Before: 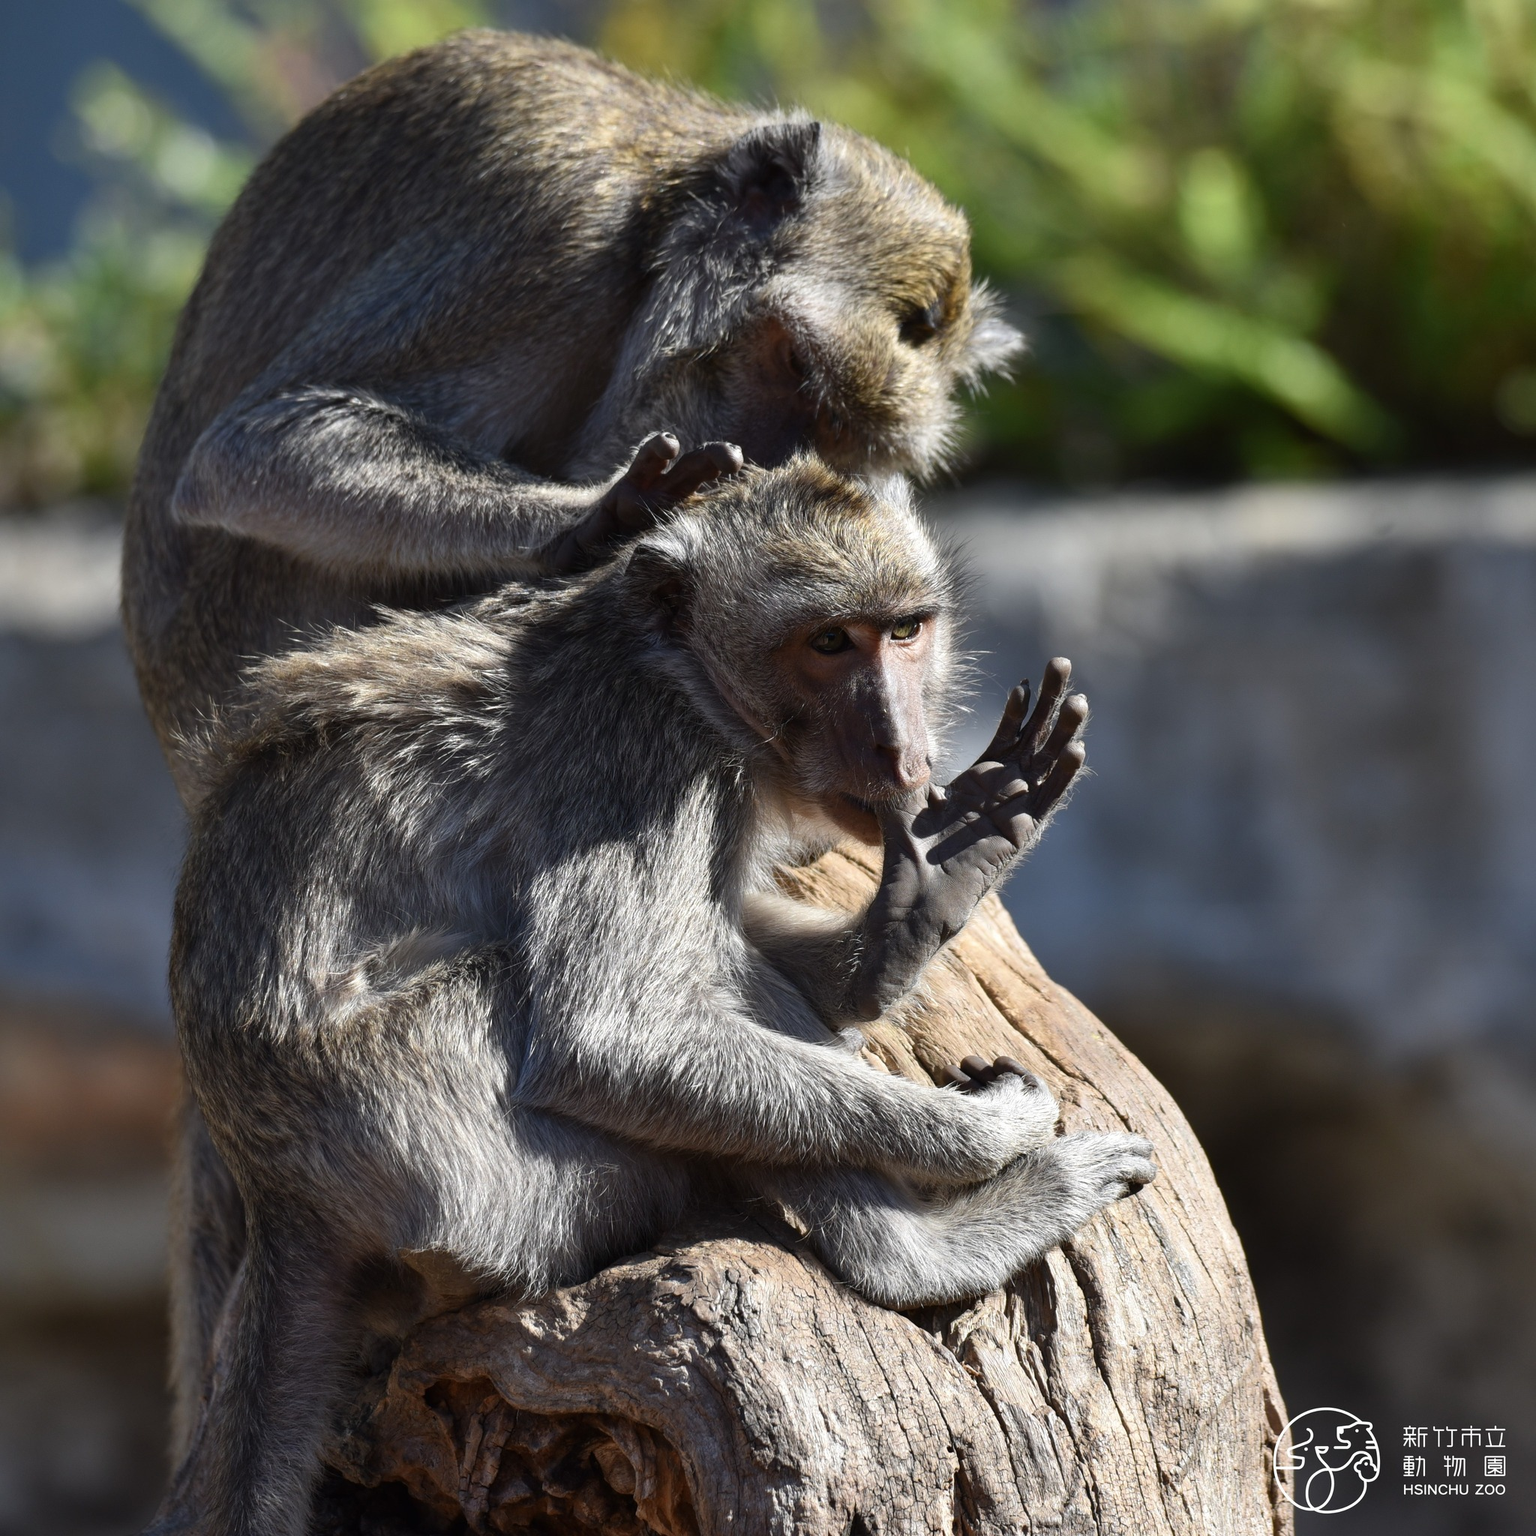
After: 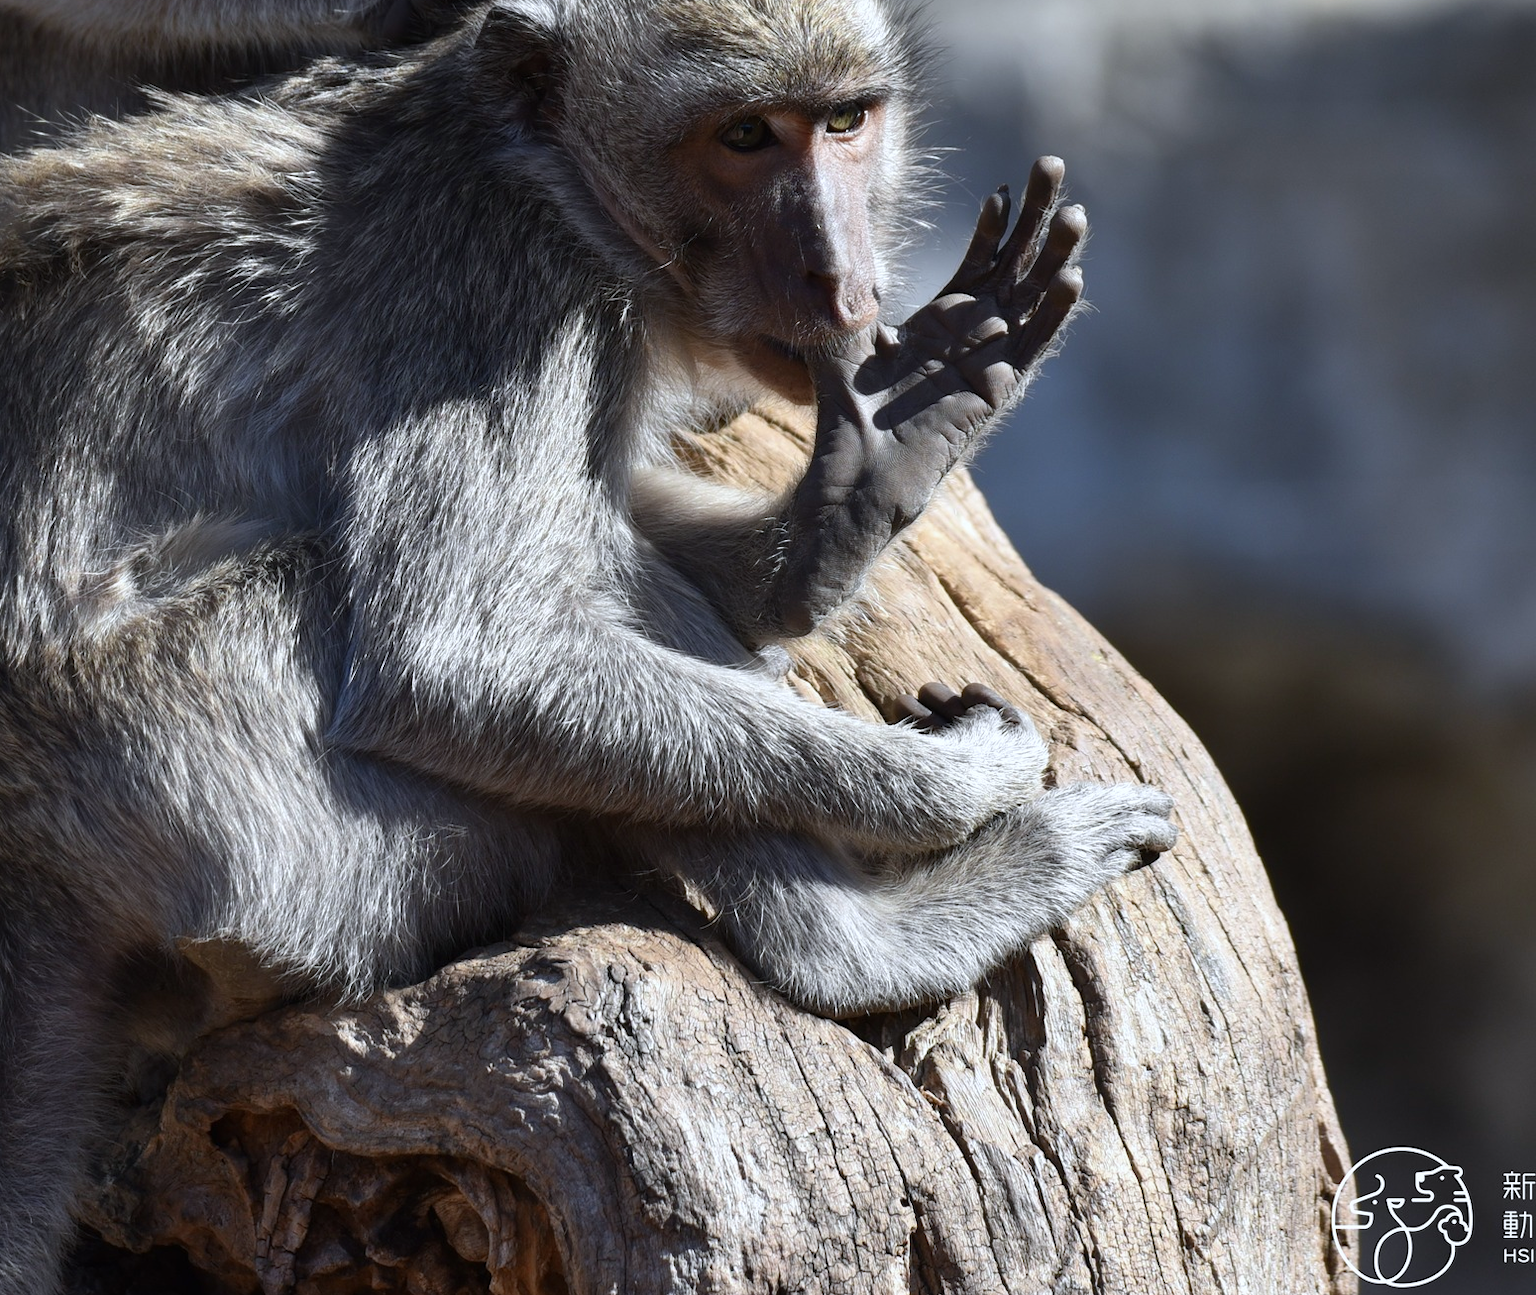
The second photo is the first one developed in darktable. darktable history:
white balance: red 0.967, blue 1.049
crop and rotate: left 17.299%, top 35.115%, right 7.015%, bottom 1.024%
